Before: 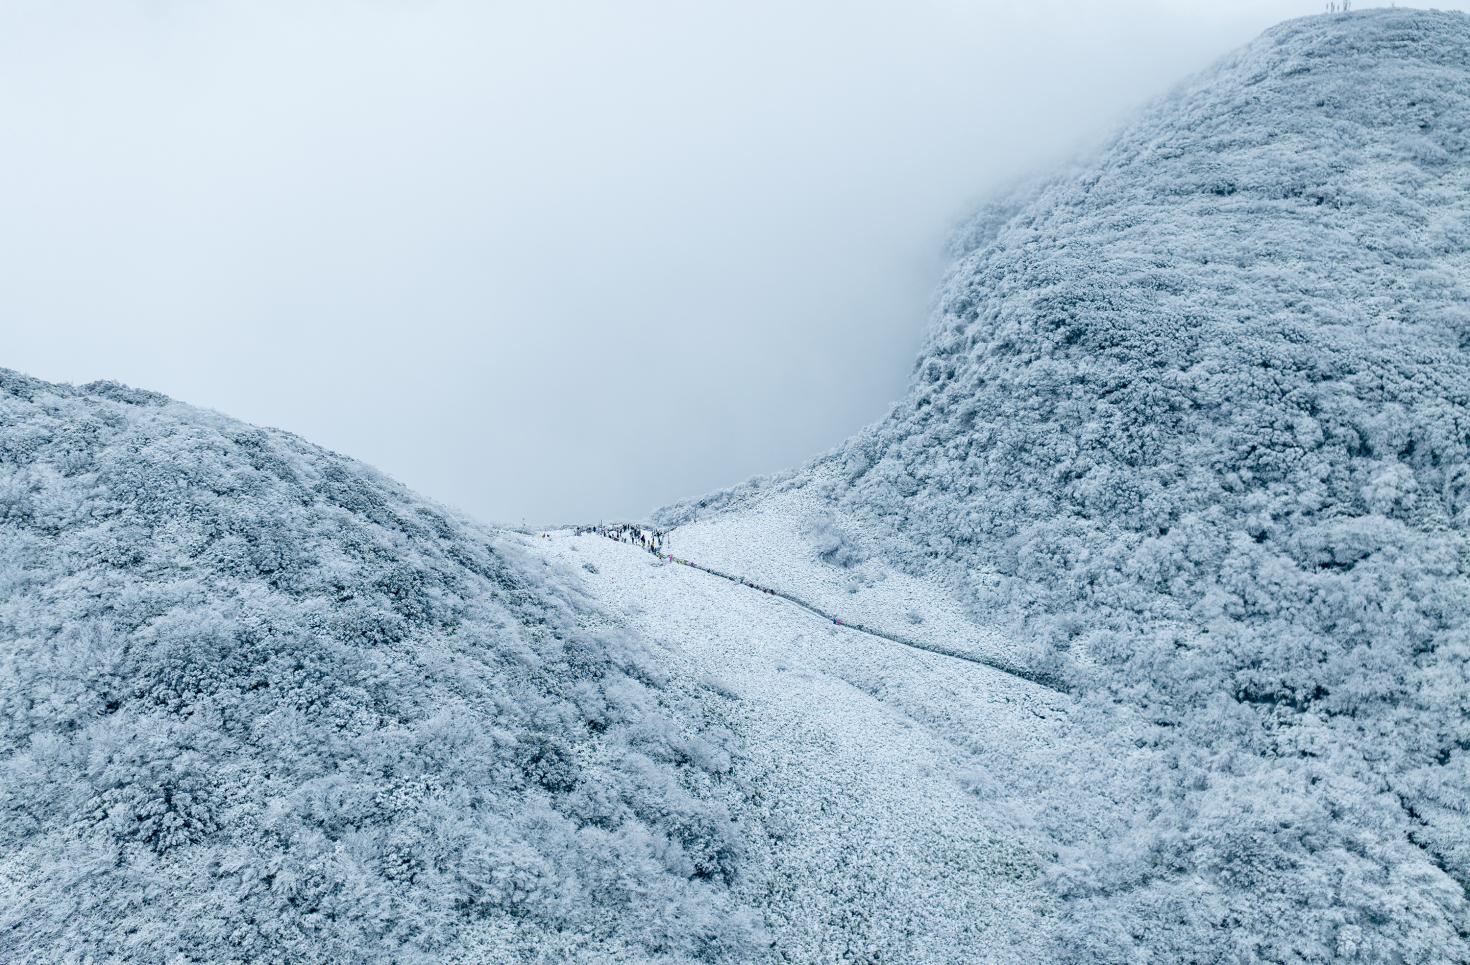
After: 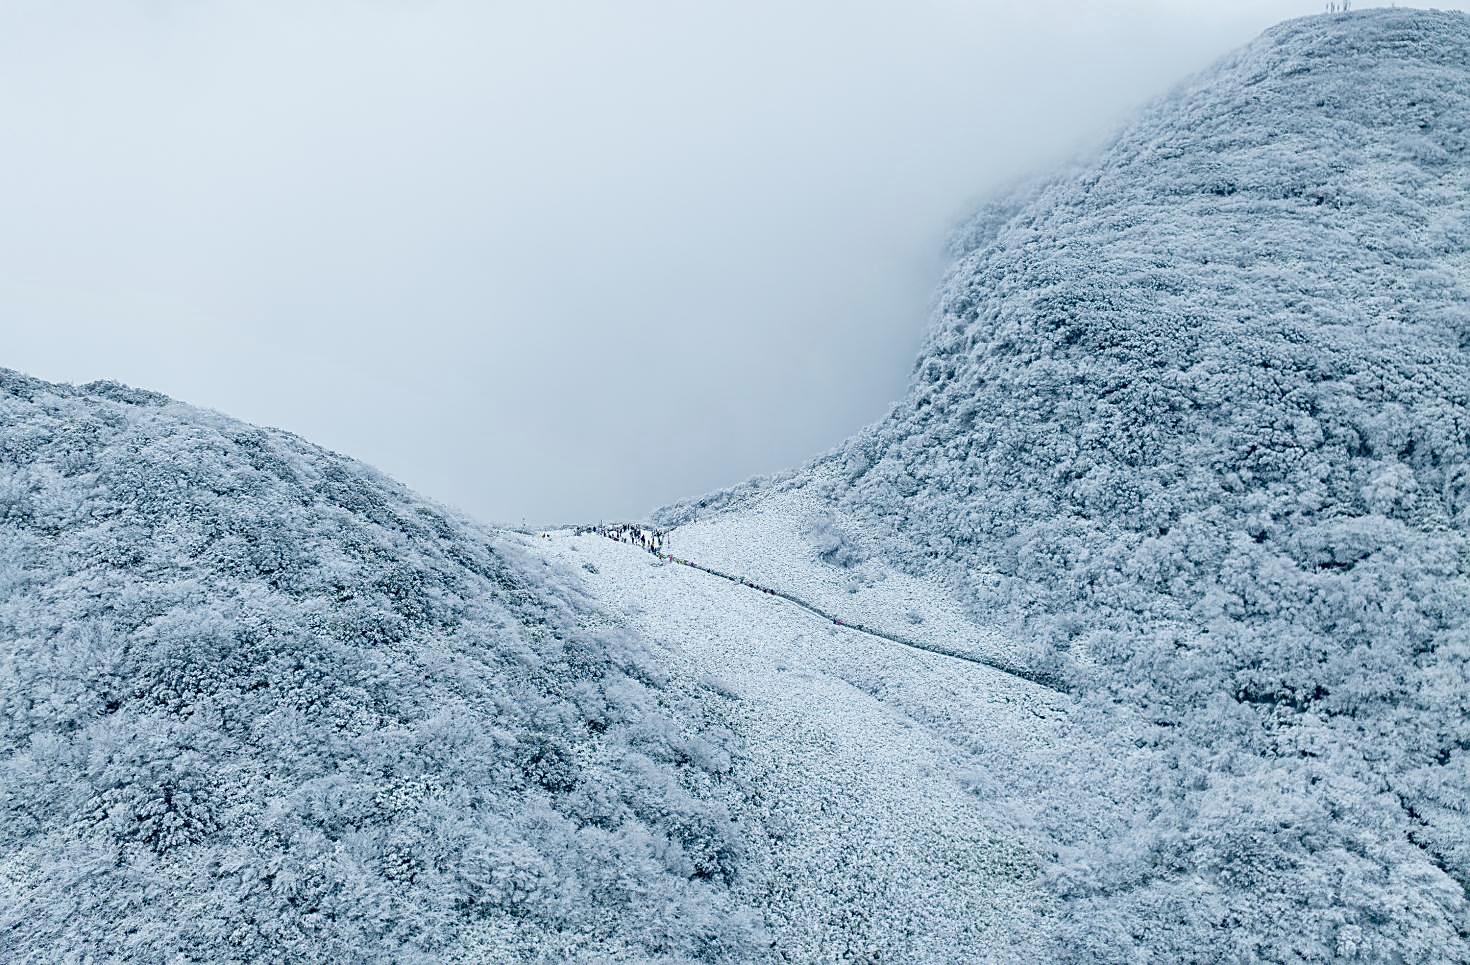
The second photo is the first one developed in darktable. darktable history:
sharpen: on, module defaults
exposure: exposure -0.057 EV, compensate exposure bias true, compensate highlight preservation false
shadows and highlights: shadows 20.71, highlights -20.43, soften with gaussian
